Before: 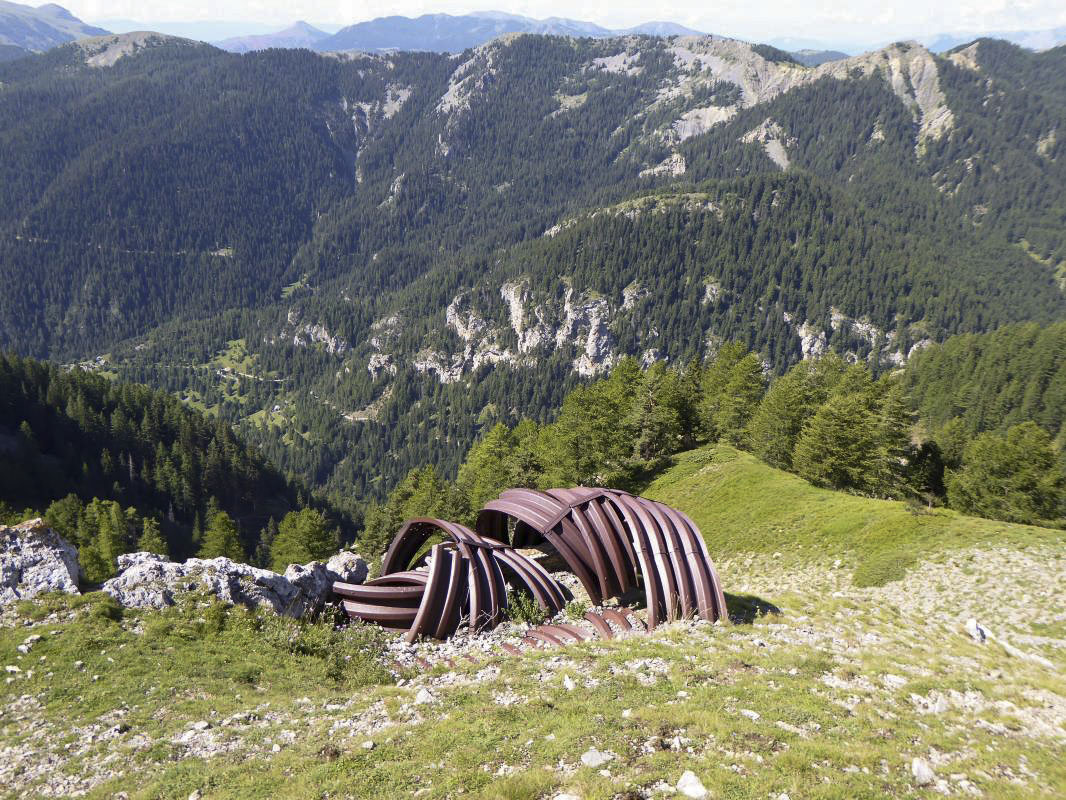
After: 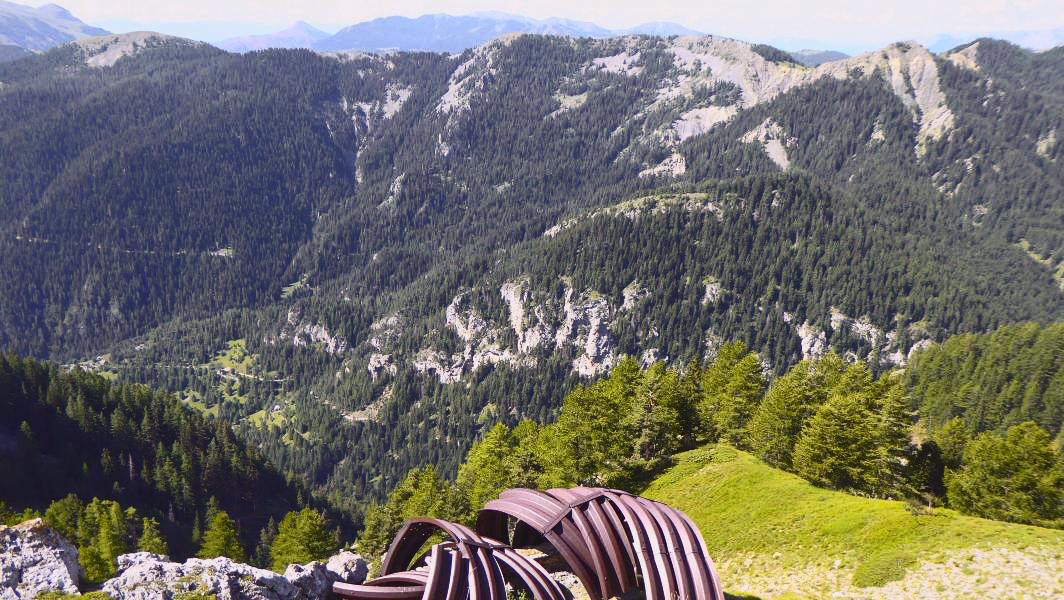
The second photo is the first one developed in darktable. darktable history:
shadows and highlights: on, module defaults
grain: coarseness 0.09 ISO, strength 10%
tone curve: curves: ch0 [(0, 0.031) (0.145, 0.106) (0.319, 0.269) (0.495, 0.544) (0.707, 0.833) (0.859, 0.931) (1, 0.967)]; ch1 [(0, 0) (0.279, 0.218) (0.424, 0.411) (0.495, 0.504) (0.538, 0.55) (0.578, 0.595) (0.707, 0.778) (1, 1)]; ch2 [(0, 0) (0.125, 0.089) (0.353, 0.329) (0.436, 0.432) (0.552, 0.554) (0.615, 0.674) (1, 1)], color space Lab, independent channels, preserve colors none
crop: bottom 24.967%
